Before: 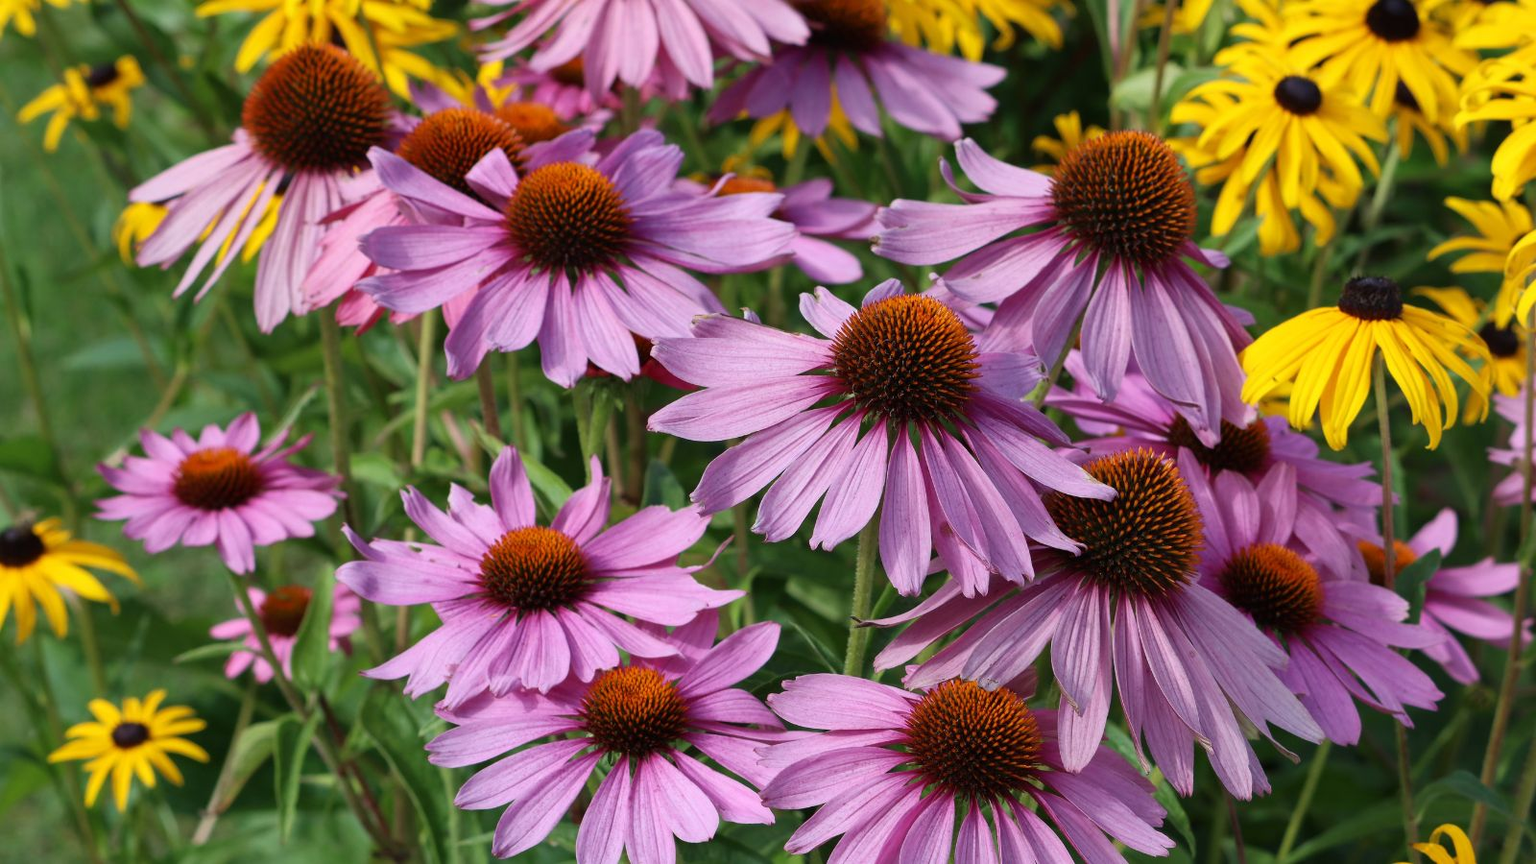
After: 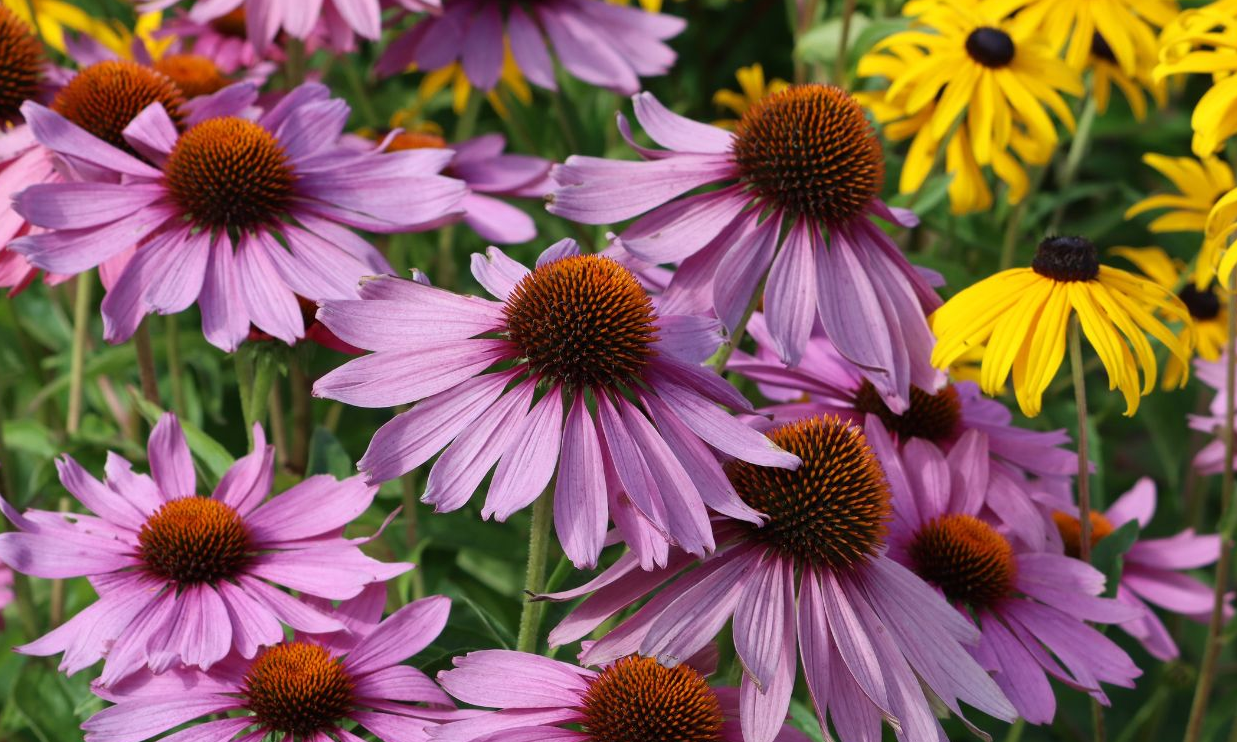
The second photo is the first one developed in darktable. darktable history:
crop: left 22.679%, top 5.857%, bottom 11.639%
